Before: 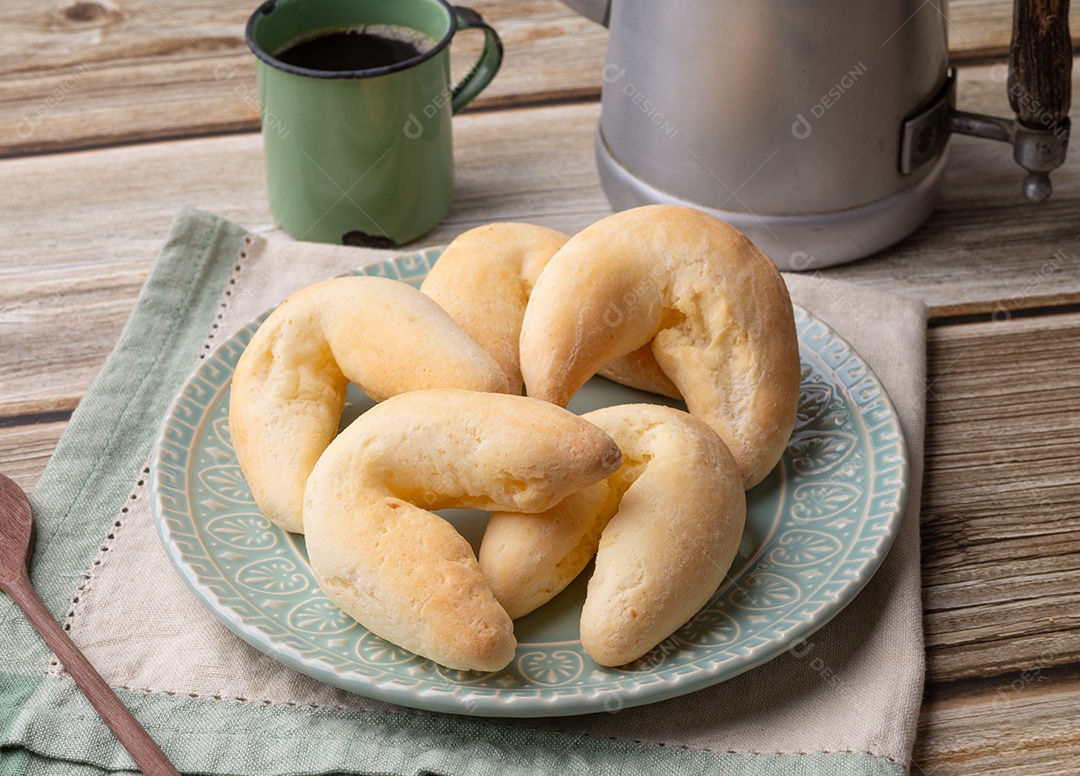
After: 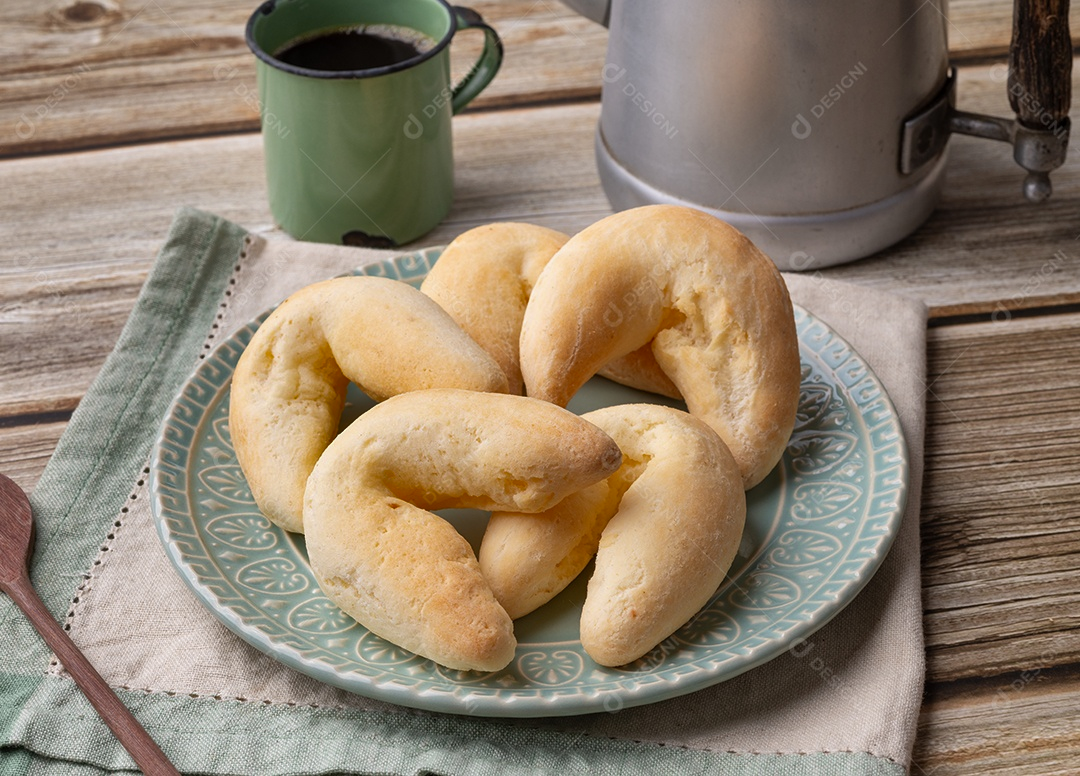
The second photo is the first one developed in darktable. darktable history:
shadows and highlights: white point adjustment 0.08, highlights -70.95, soften with gaussian
